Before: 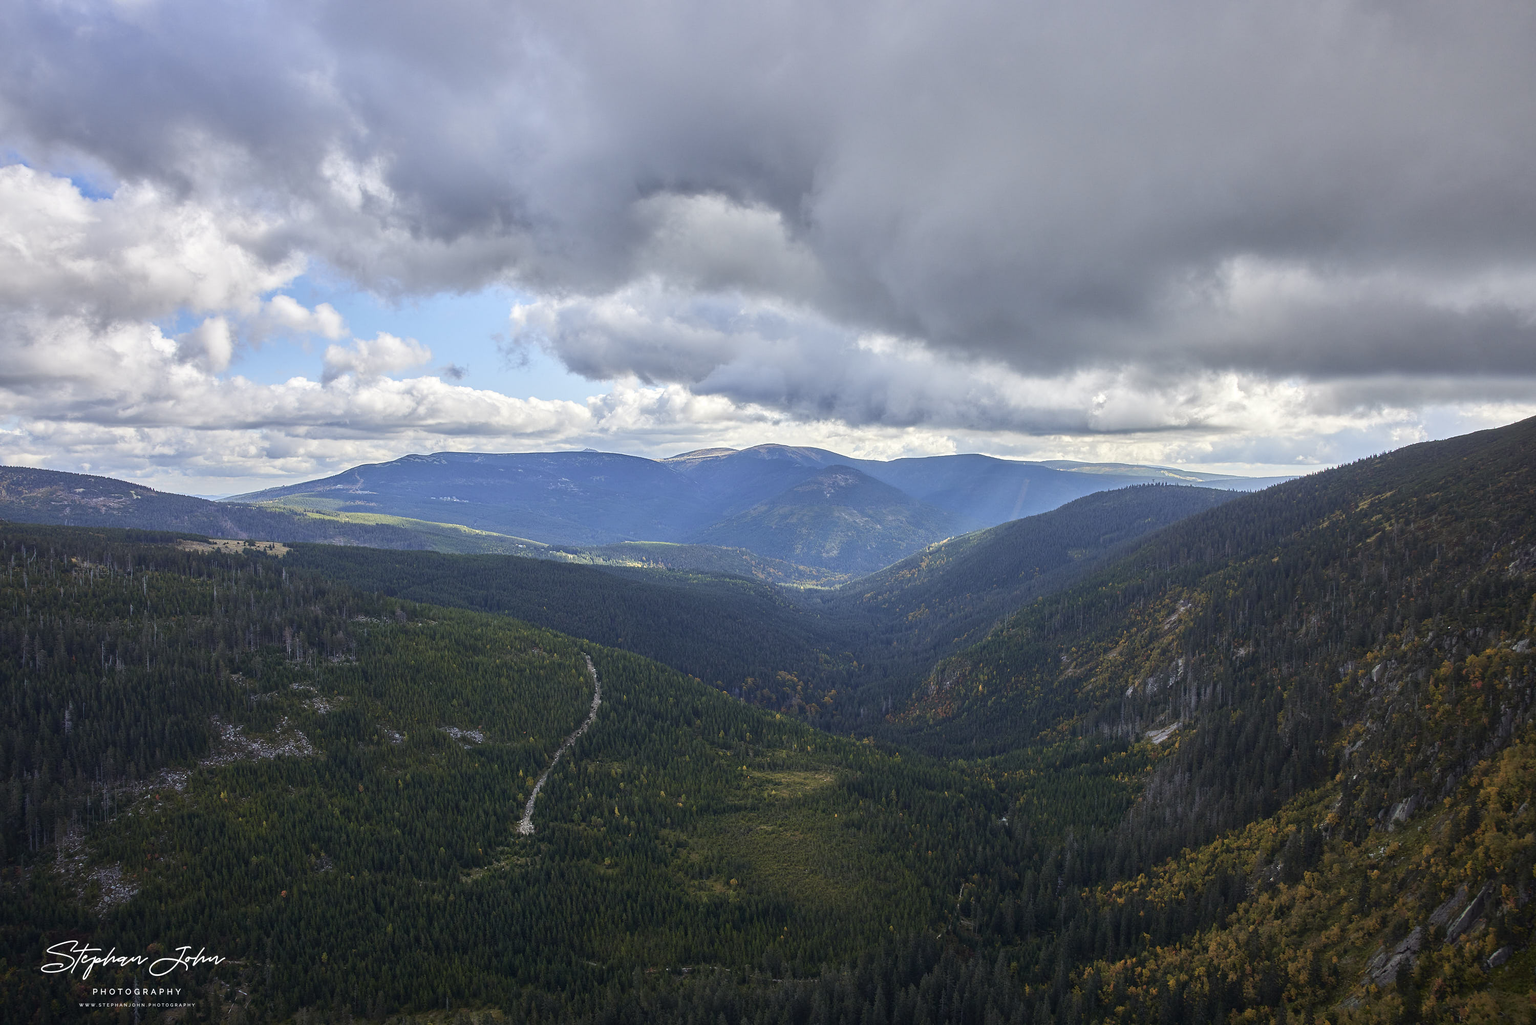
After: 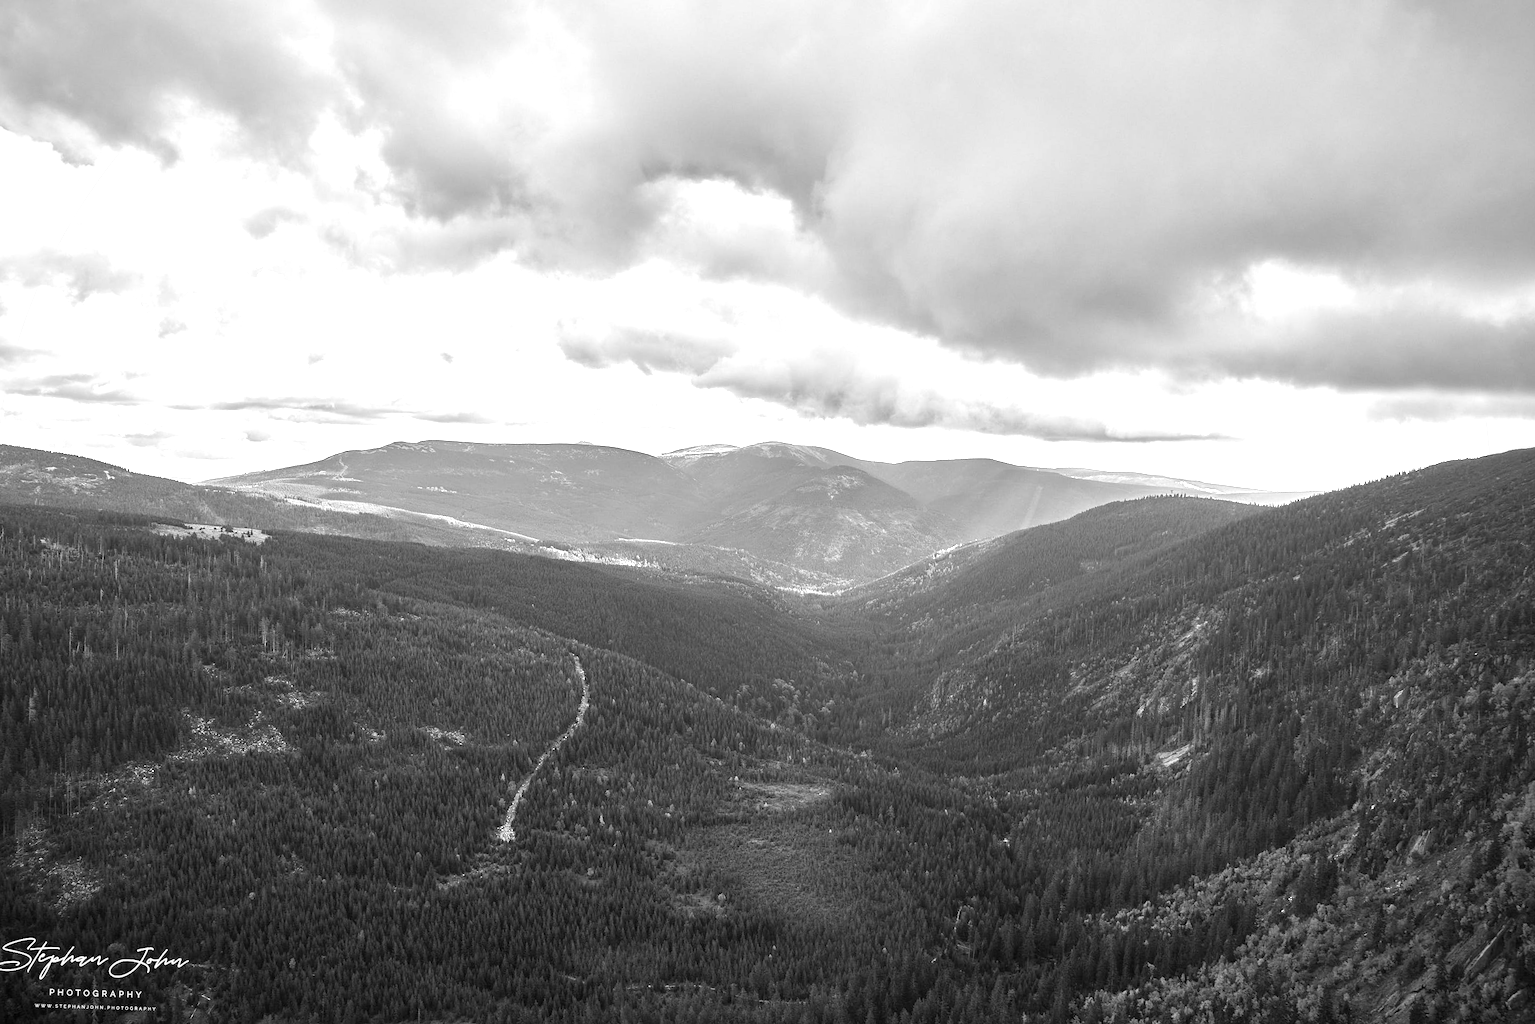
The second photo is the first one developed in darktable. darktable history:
tone equalizer: on, module defaults
exposure: exposure 1.15 EV, compensate highlight preservation false
crop and rotate: angle -1.69°
monochrome: on, module defaults
vignetting: fall-off start 97.23%, saturation -0.024, center (-0.033, -0.042), width/height ratio 1.179, unbound false
